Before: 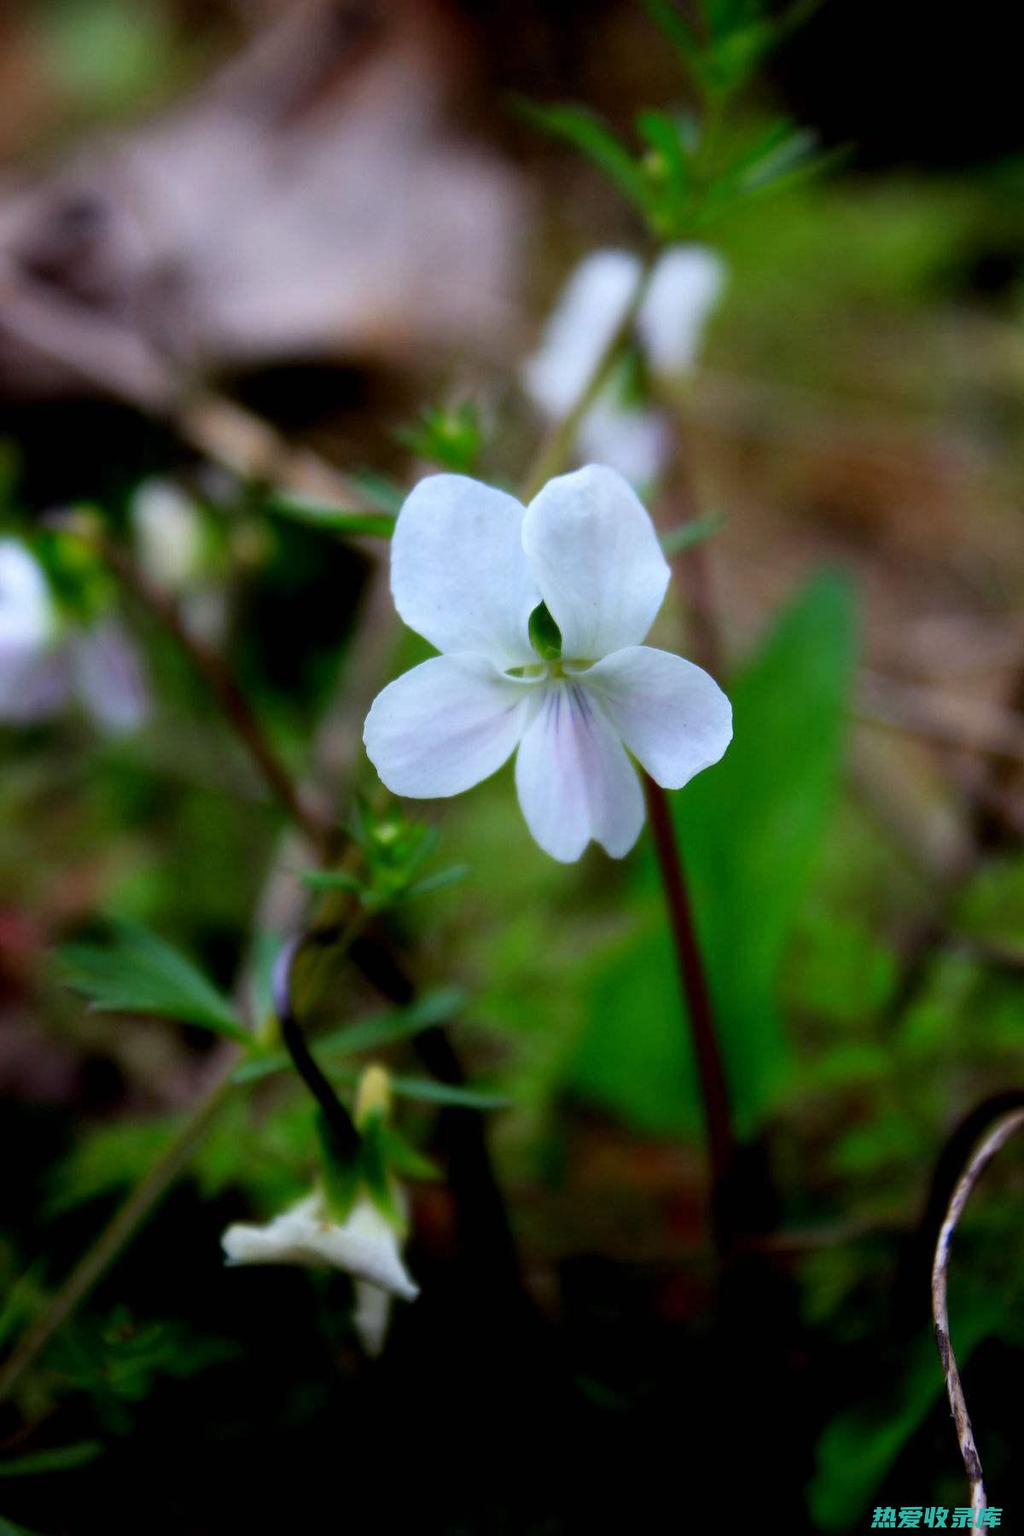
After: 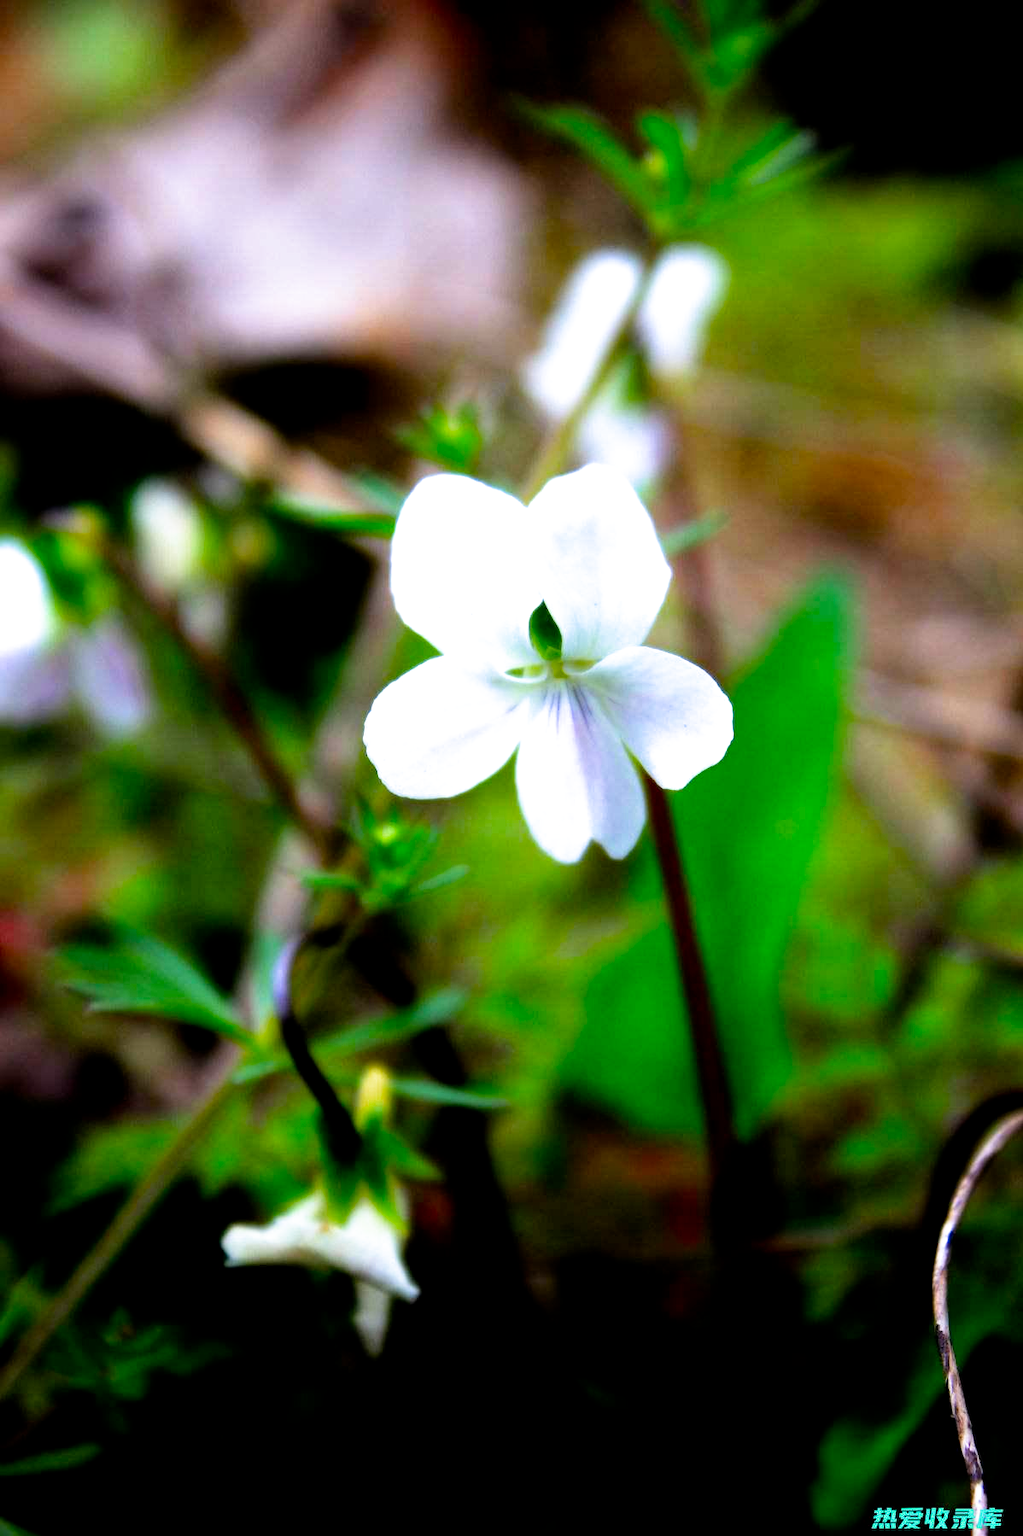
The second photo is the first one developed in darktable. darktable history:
filmic rgb: black relative exposure -12 EV, white relative exposure 2.8 EV, threshold 3 EV, target black luminance 0%, hardness 8.06, latitude 70.41%, contrast 1.14, highlights saturation mix 10%, shadows ↔ highlights balance -0.388%, color science v4 (2020), iterations of high-quality reconstruction 10, contrast in shadows soft, contrast in highlights soft, enable highlight reconstruction true
exposure: black level correction 0.001, exposure 0.955 EV, compensate exposure bias true, compensate highlight preservation false
